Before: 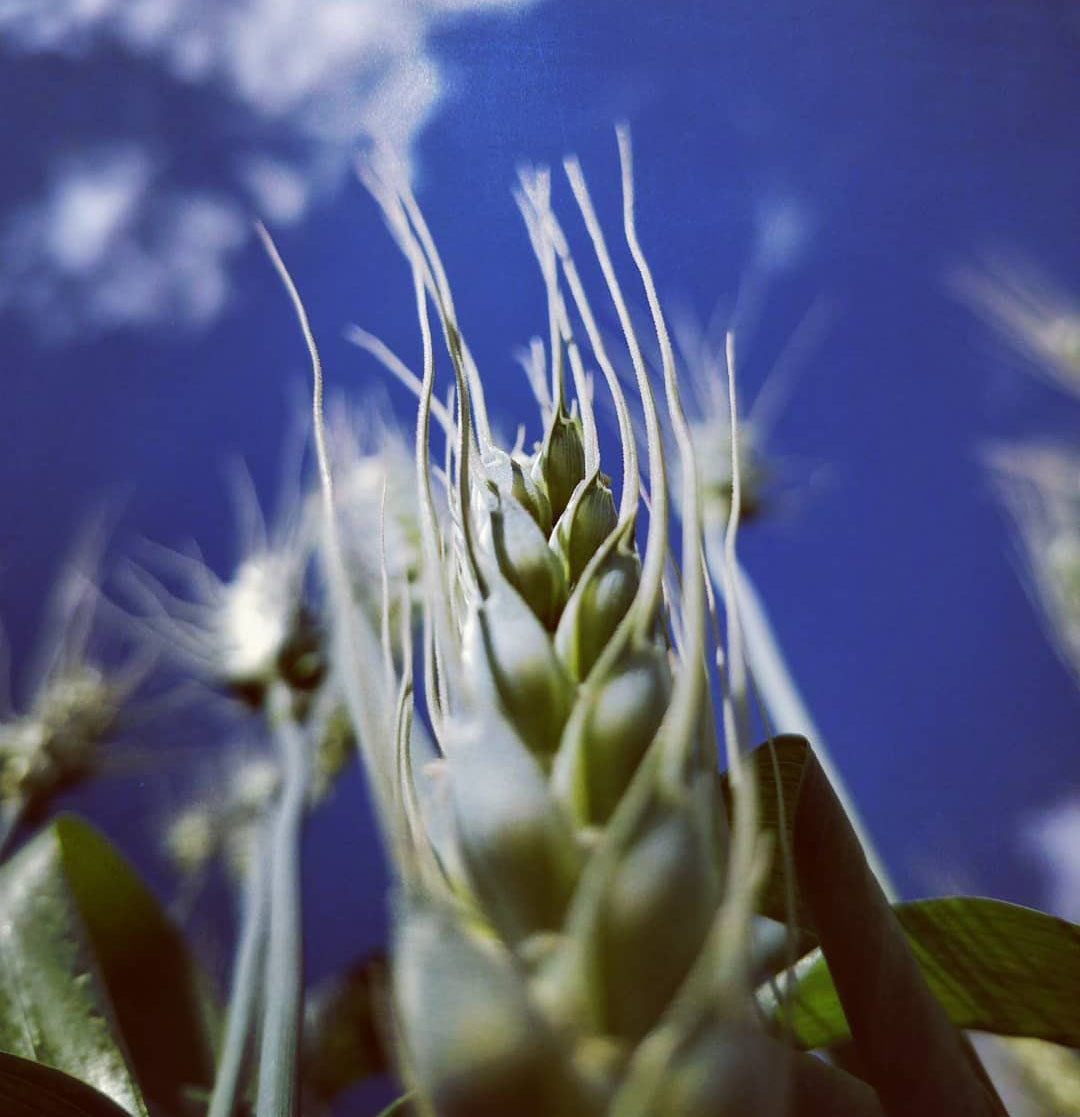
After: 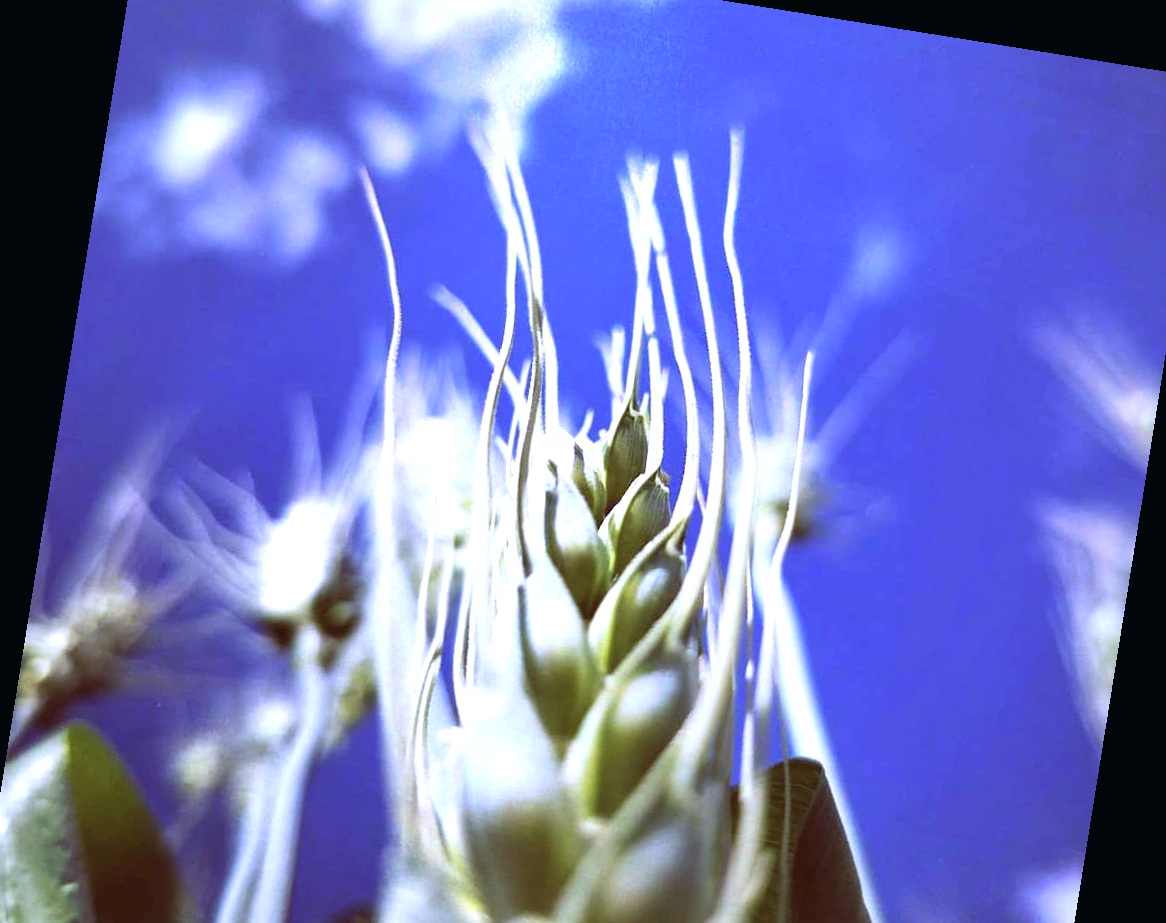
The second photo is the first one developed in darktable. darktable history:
color calibration: illuminant as shot in camera, x 0.379, y 0.396, temperature 4138.76 K
exposure: black level correction 0, exposure 1.1 EV, compensate highlight preservation false
crop: left 2.737%, top 7.287%, right 3.421%, bottom 20.179%
color balance: lift [1, 0.998, 1.001, 1.002], gamma [1, 1.02, 1, 0.98], gain [1, 1.02, 1.003, 0.98]
rotate and perspective: rotation 9.12°, automatic cropping off
